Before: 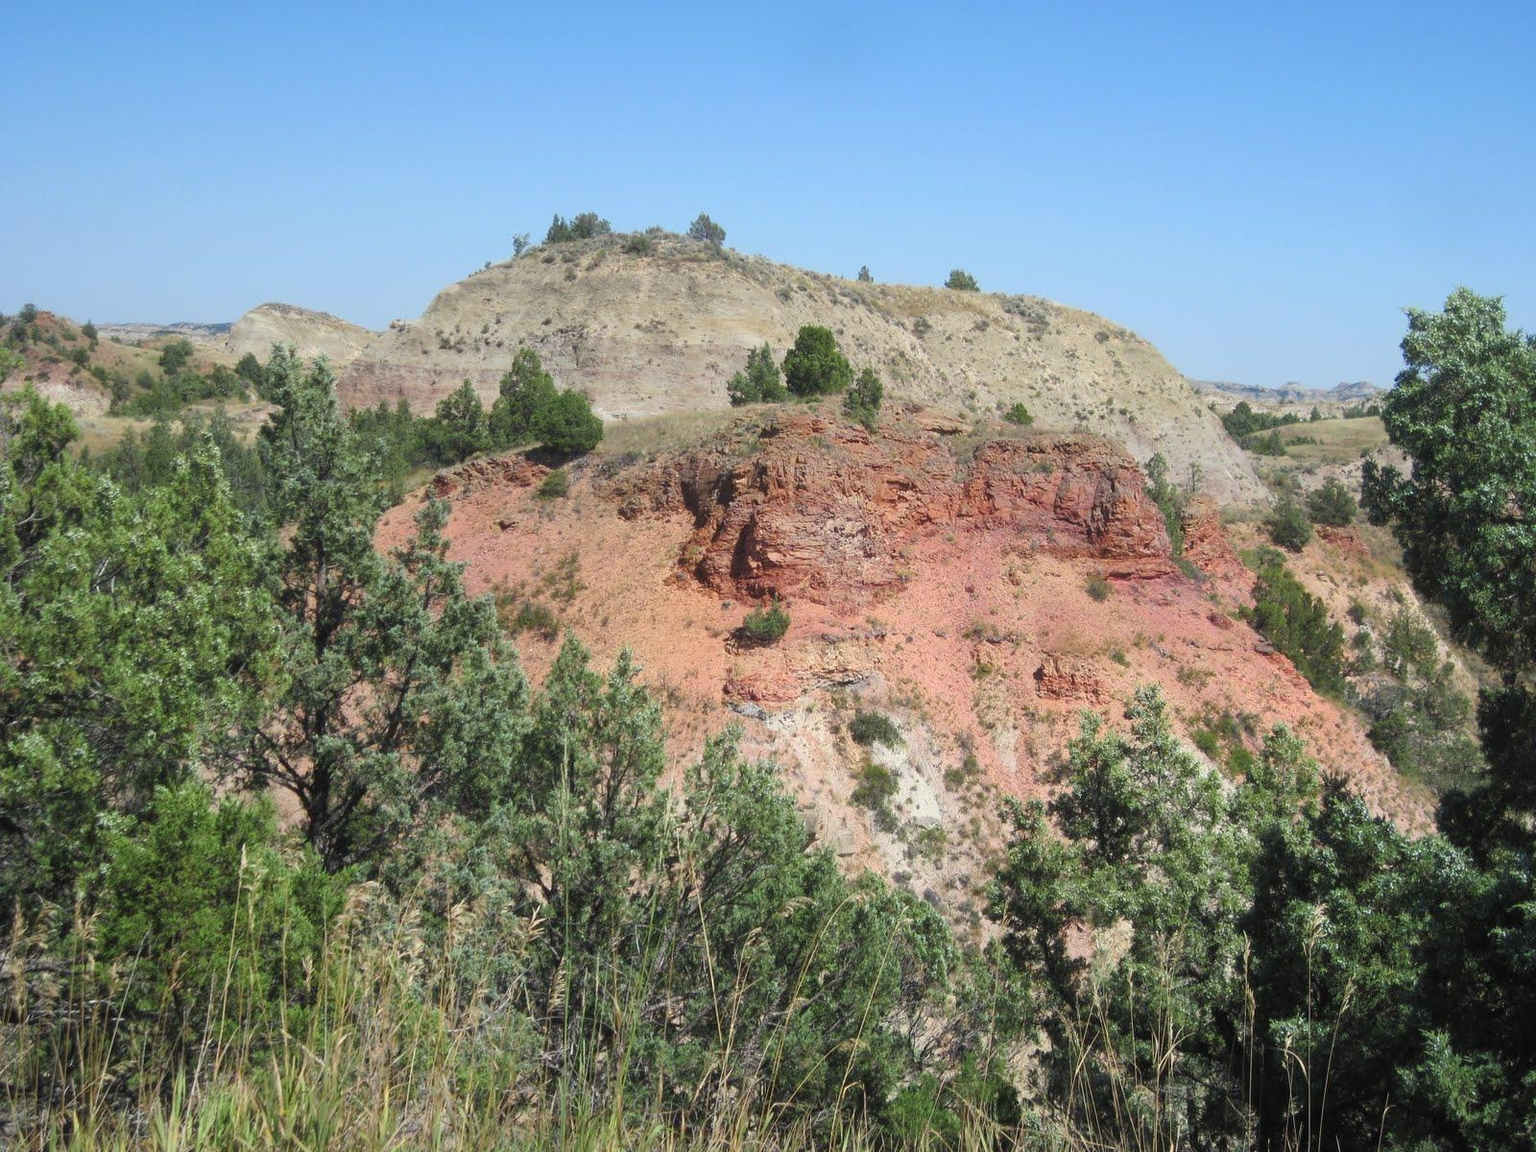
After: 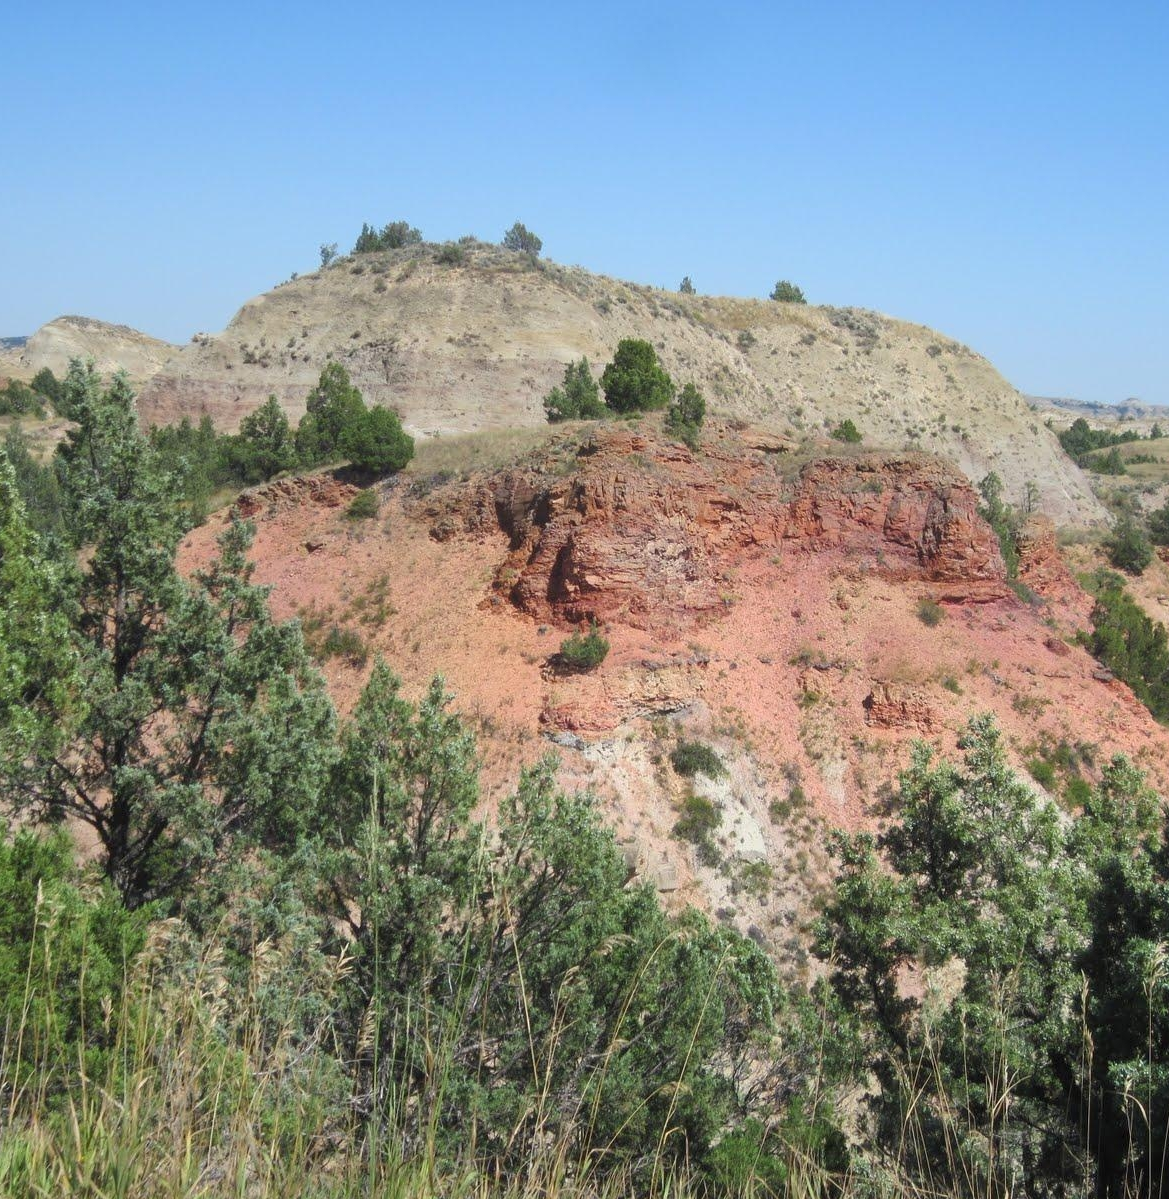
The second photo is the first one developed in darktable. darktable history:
crop: left 13.429%, top 0%, right 13.465%
